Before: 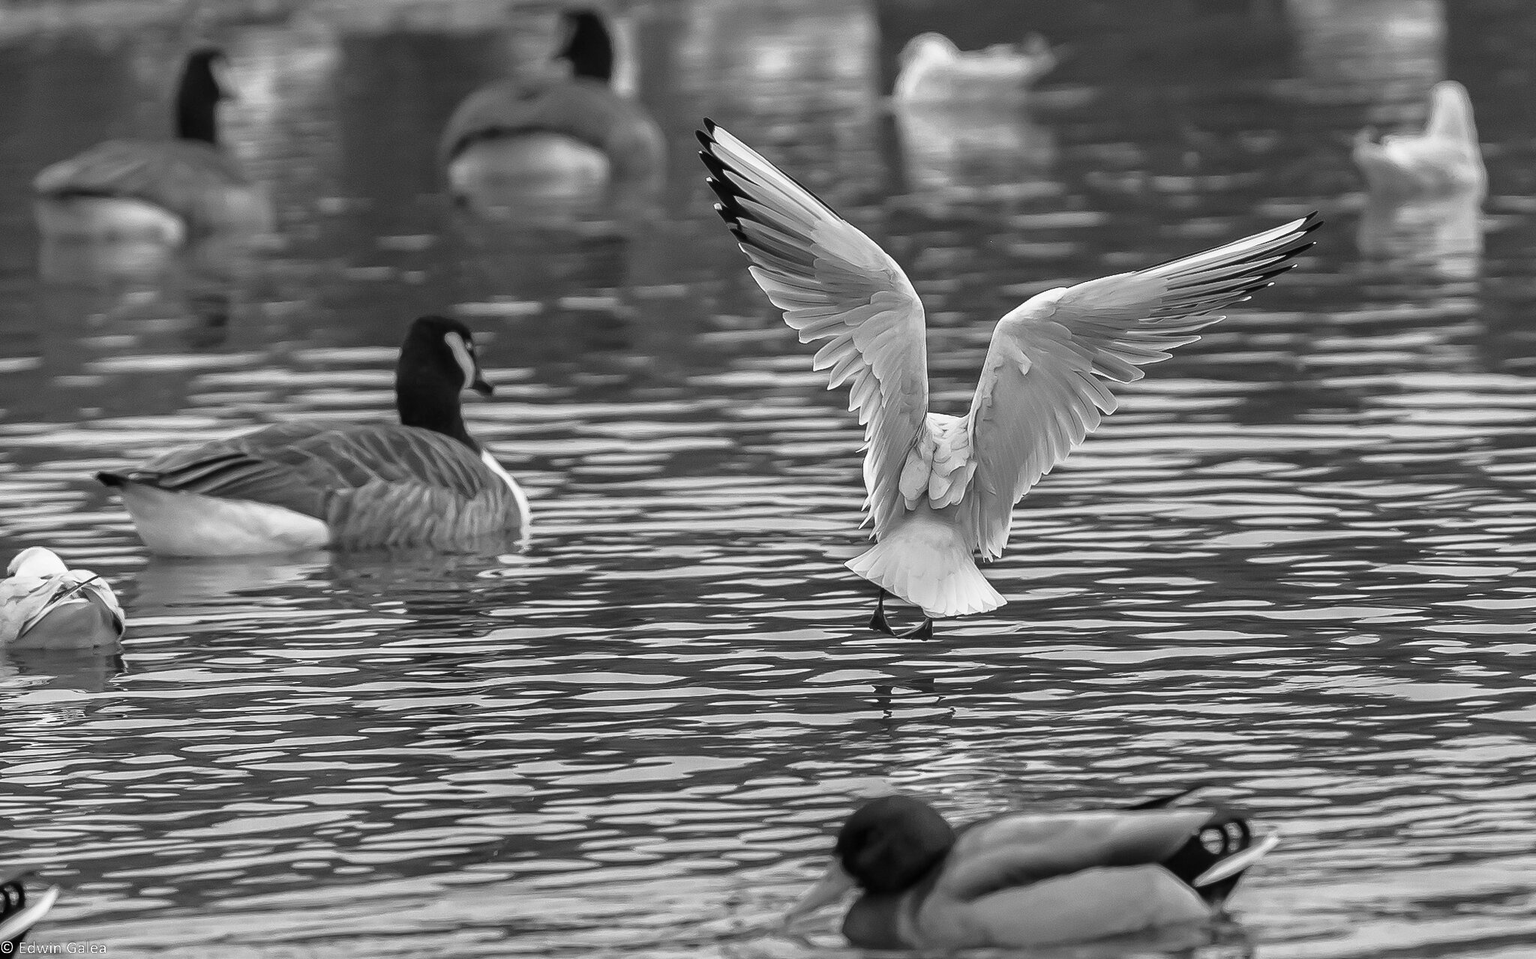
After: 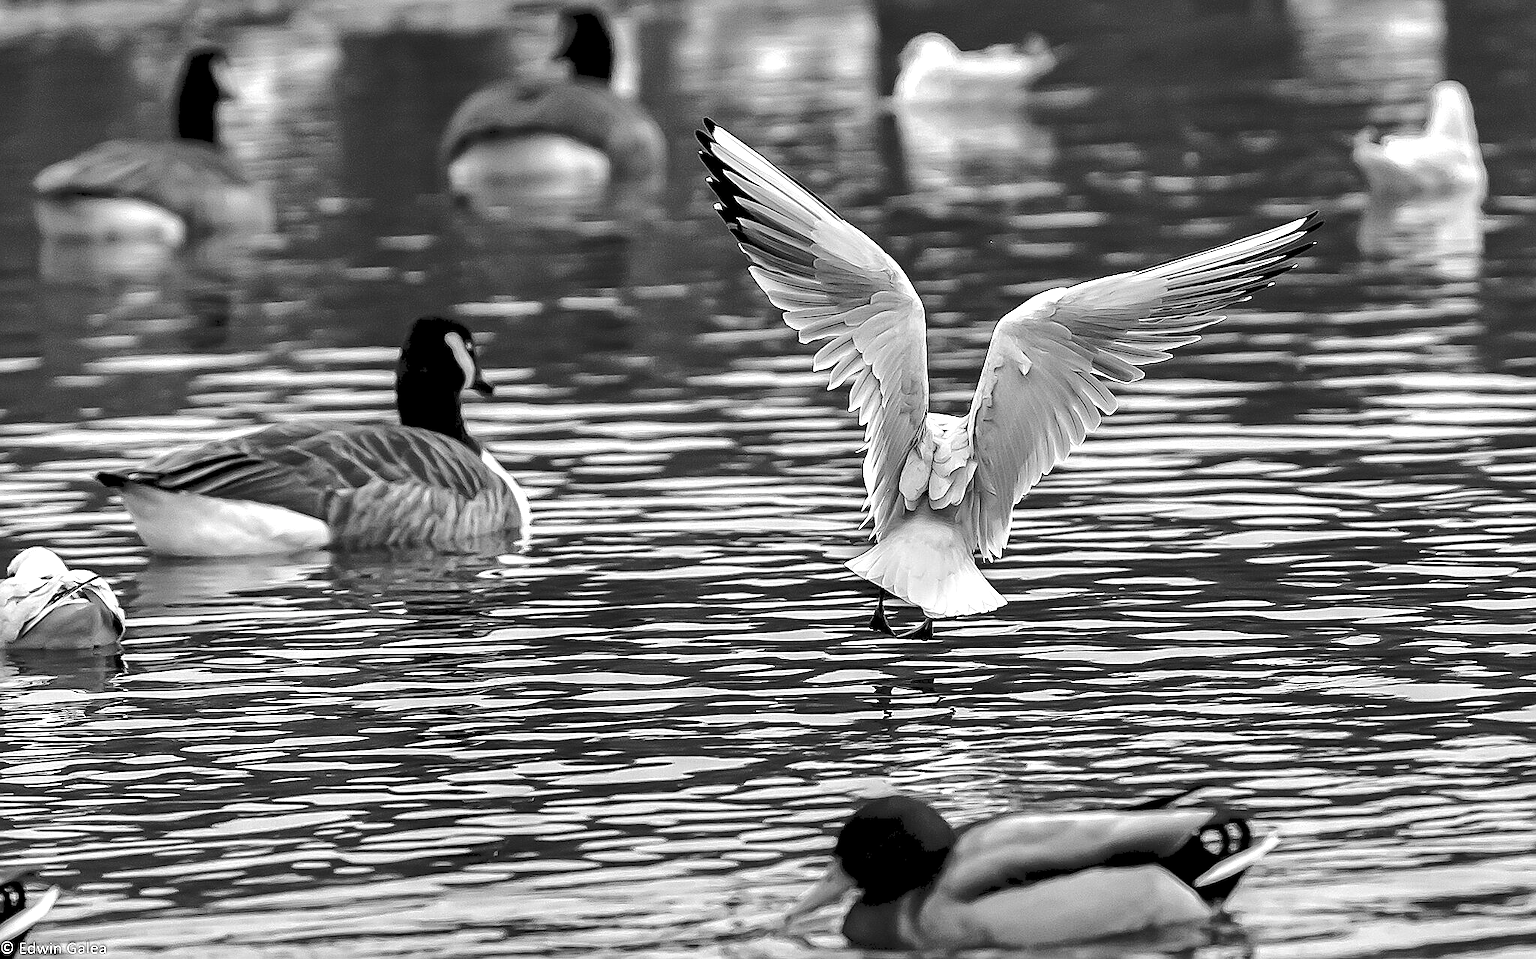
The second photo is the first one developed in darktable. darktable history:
sharpen: on, module defaults
contrast equalizer: y [[0.6 ×6], [0.55 ×6], [0 ×6], [0 ×6], [0 ×6]]
tone curve: curves: ch0 [(0, 0) (0.003, 0.1) (0.011, 0.101) (0.025, 0.11) (0.044, 0.126) (0.069, 0.14) (0.1, 0.158) (0.136, 0.18) (0.177, 0.206) (0.224, 0.243) (0.277, 0.293) (0.335, 0.36) (0.399, 0.446) (0.468, 0.537) (0.543, 0.618) (0.623, 0.694) (0.709, 0.763) (0.801, 0.836) (0.898, 0.908) (1, 1)], preserve colors none
